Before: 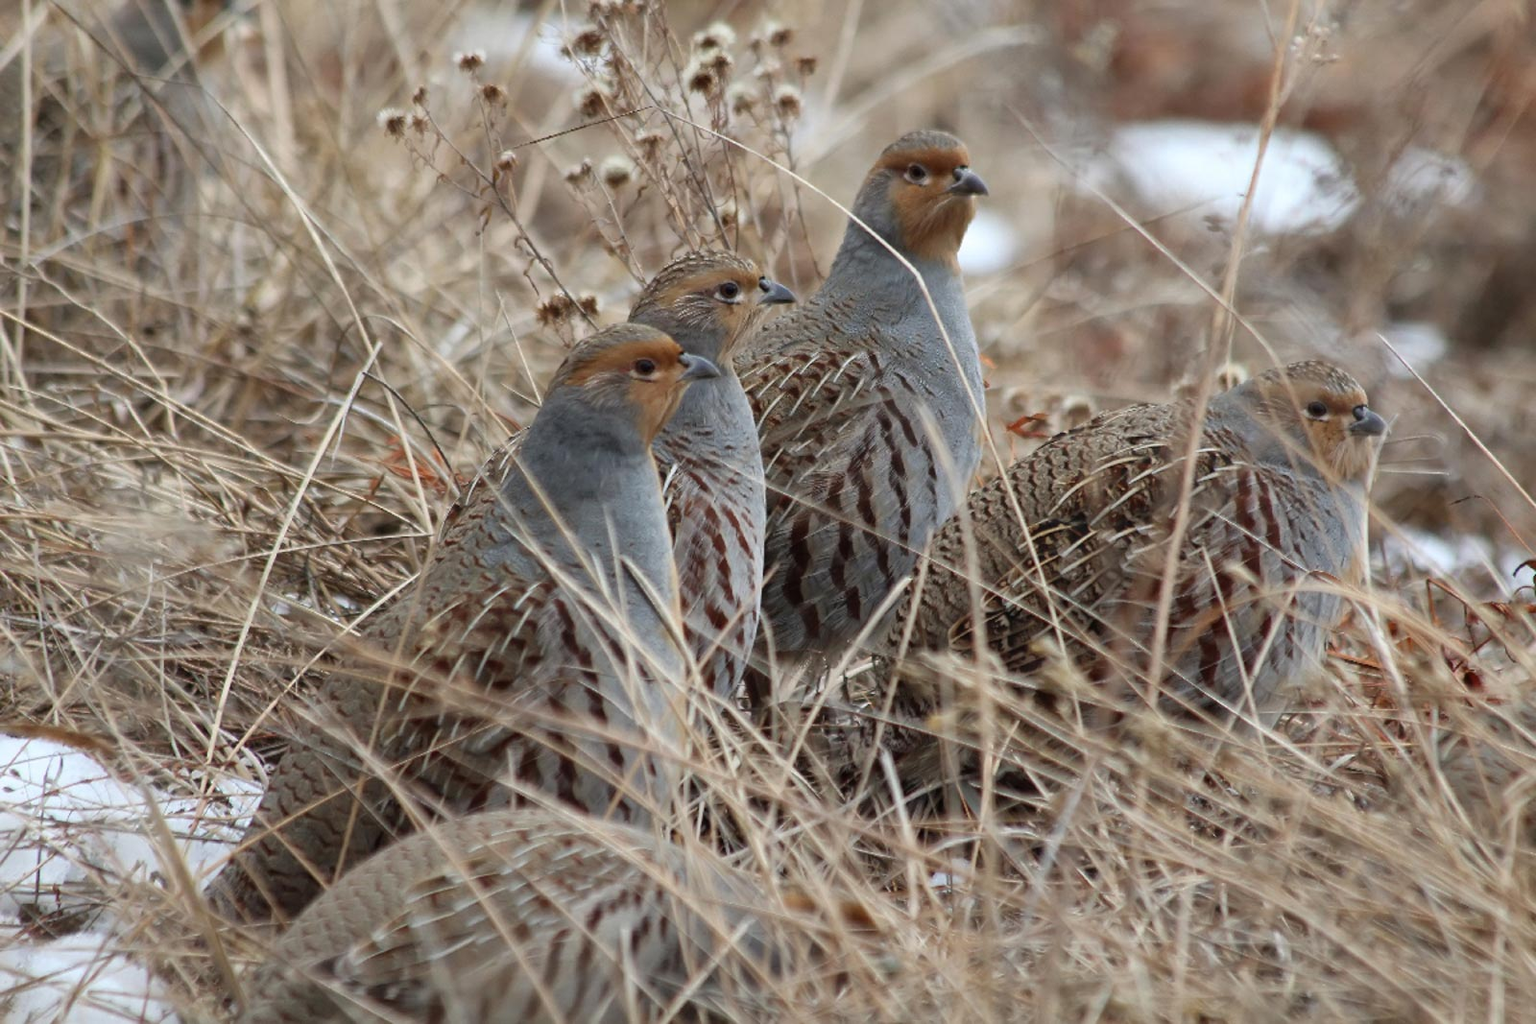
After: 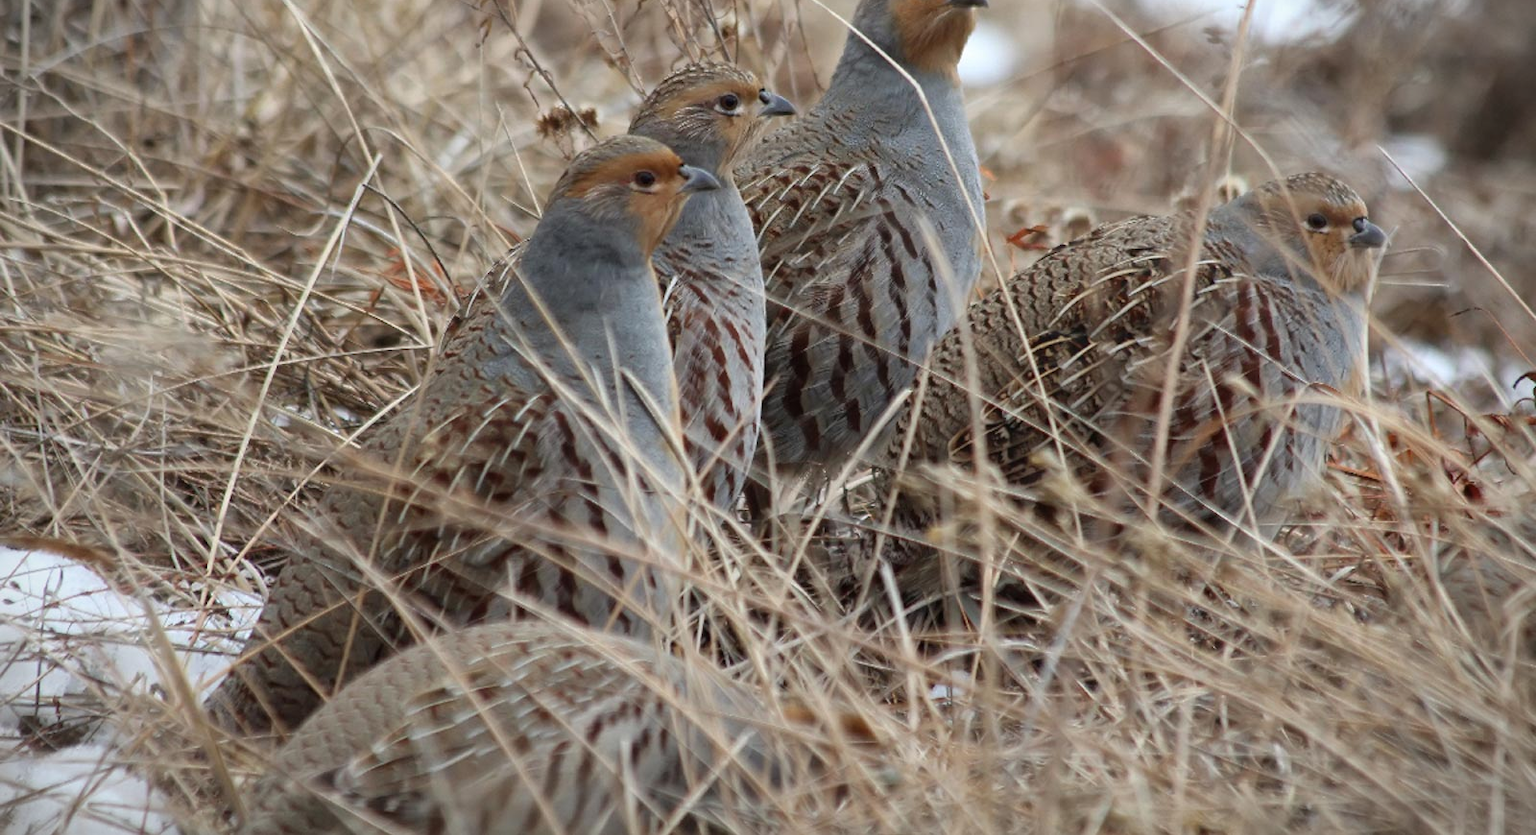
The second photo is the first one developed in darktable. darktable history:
crop and rotate: top 18.433%
vignetting: fall-off start 88.83%, fall-off radius 43.84%, width/height ratio 1.155
